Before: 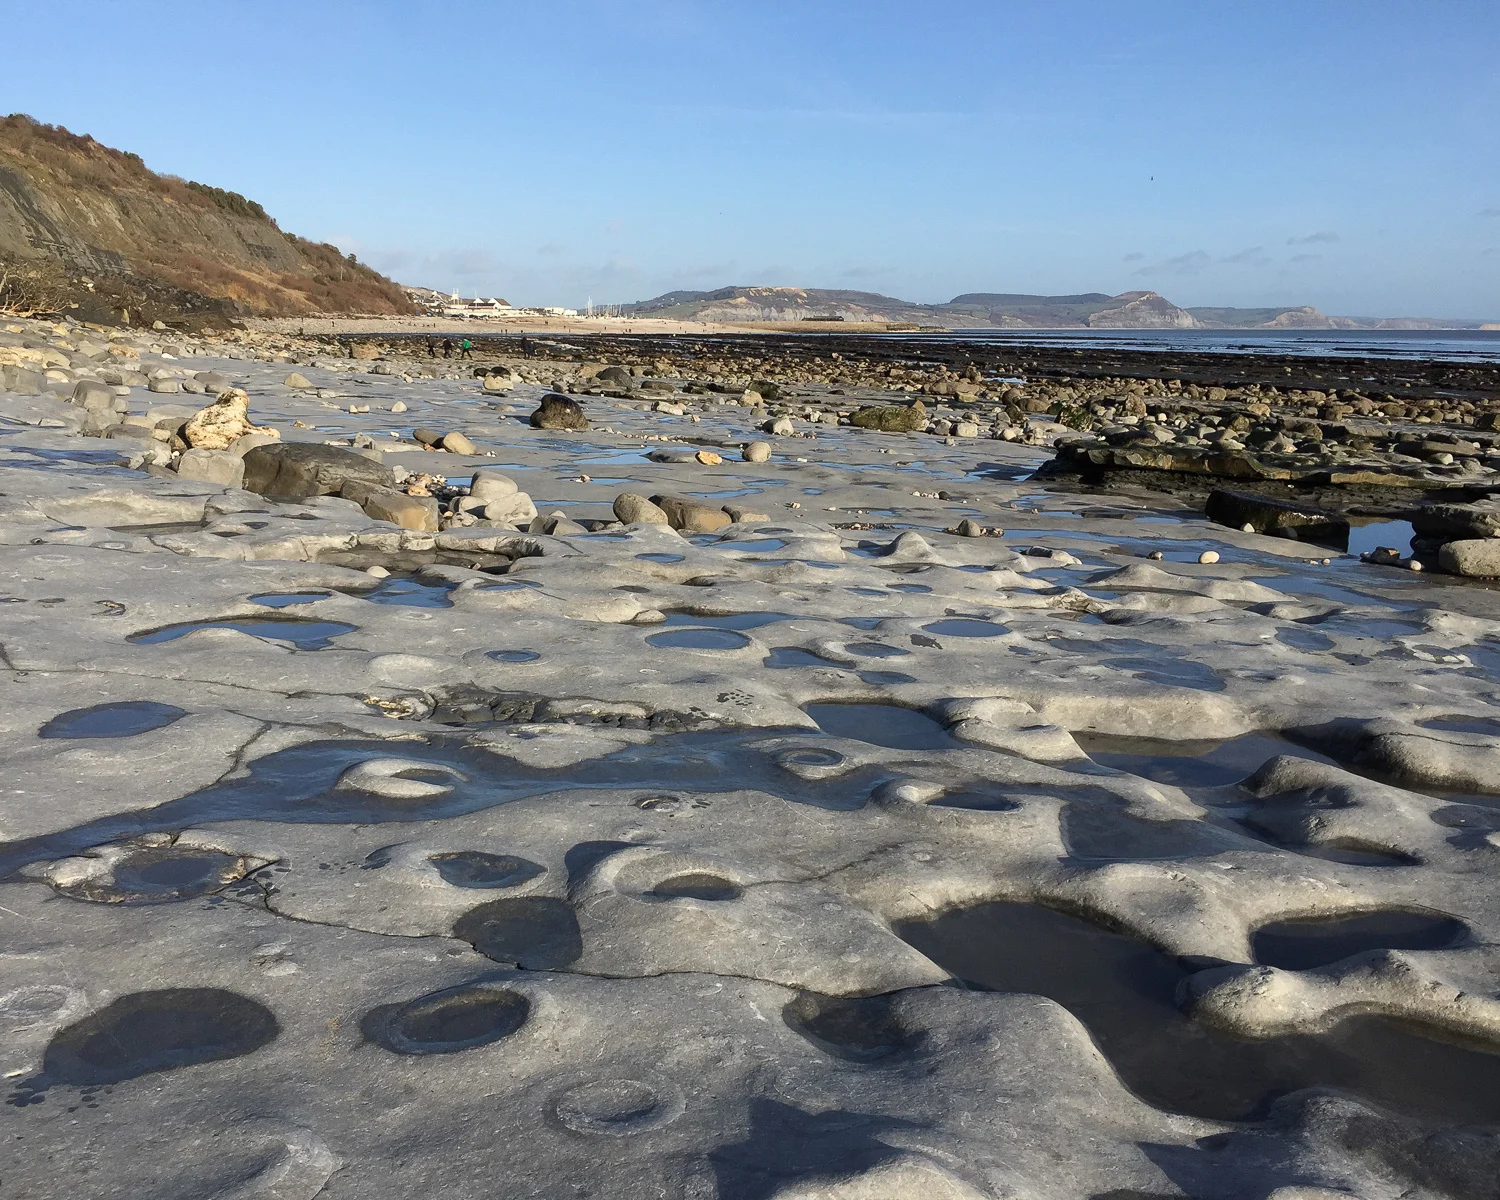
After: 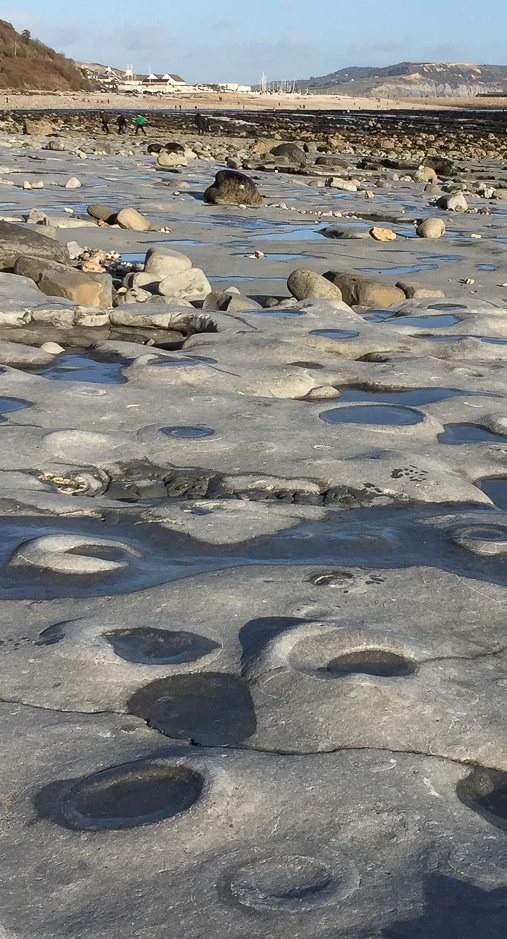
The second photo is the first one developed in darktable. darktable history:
crop and rotate: left 21.742%, top 18.725%, right 44.428%, bottom 2.973%
